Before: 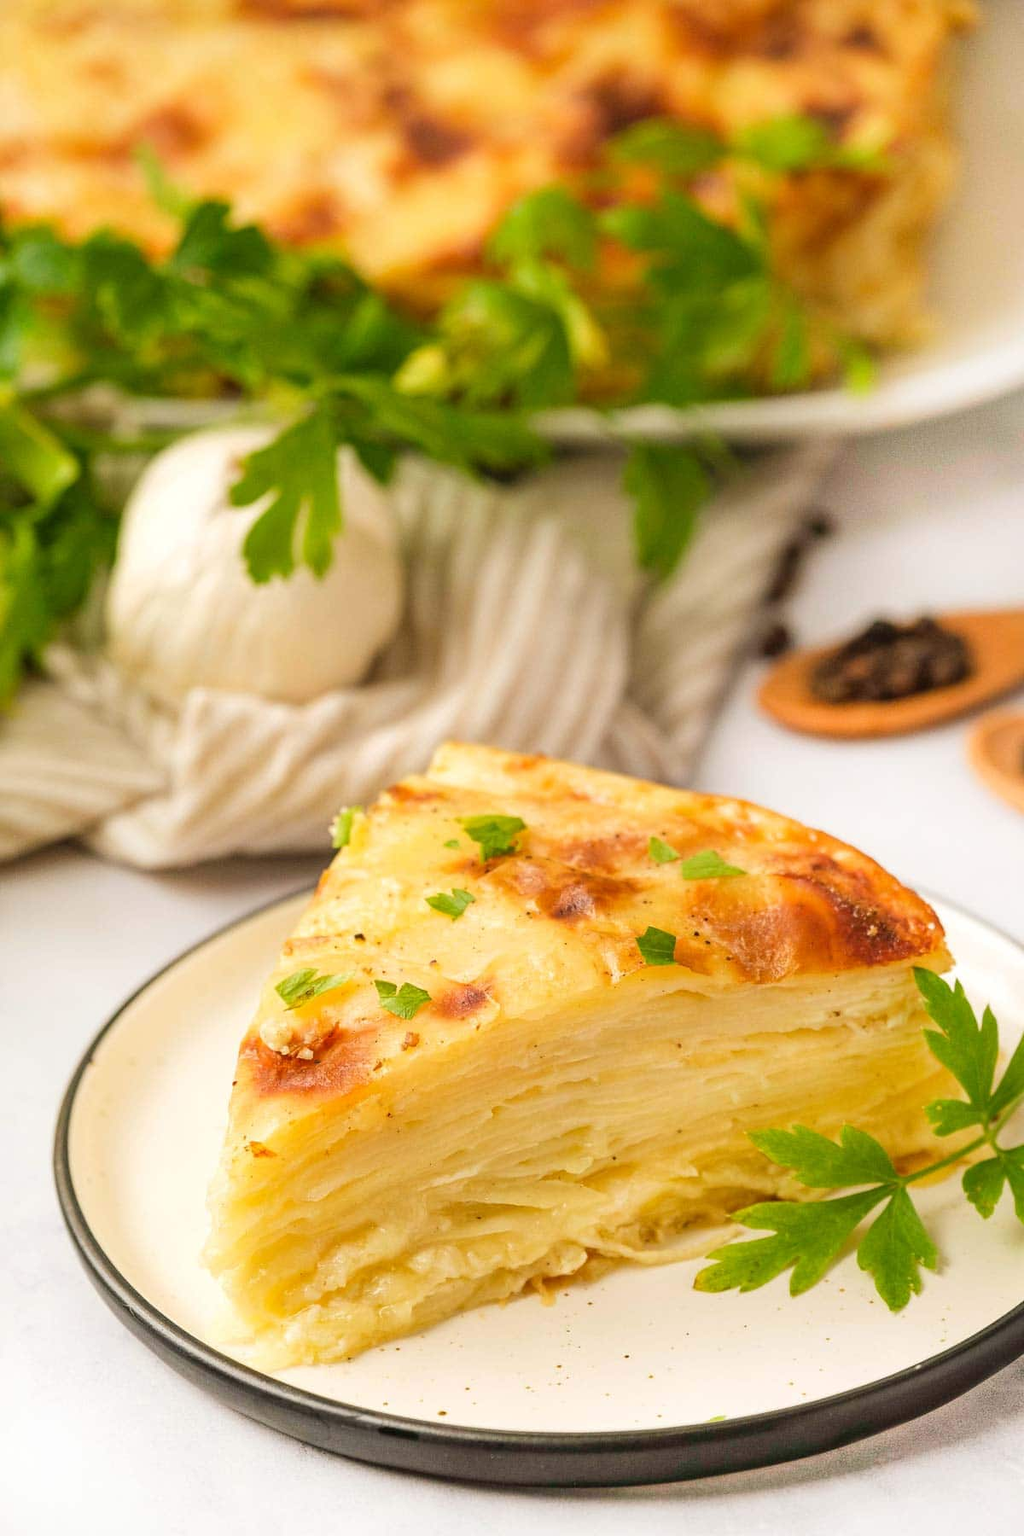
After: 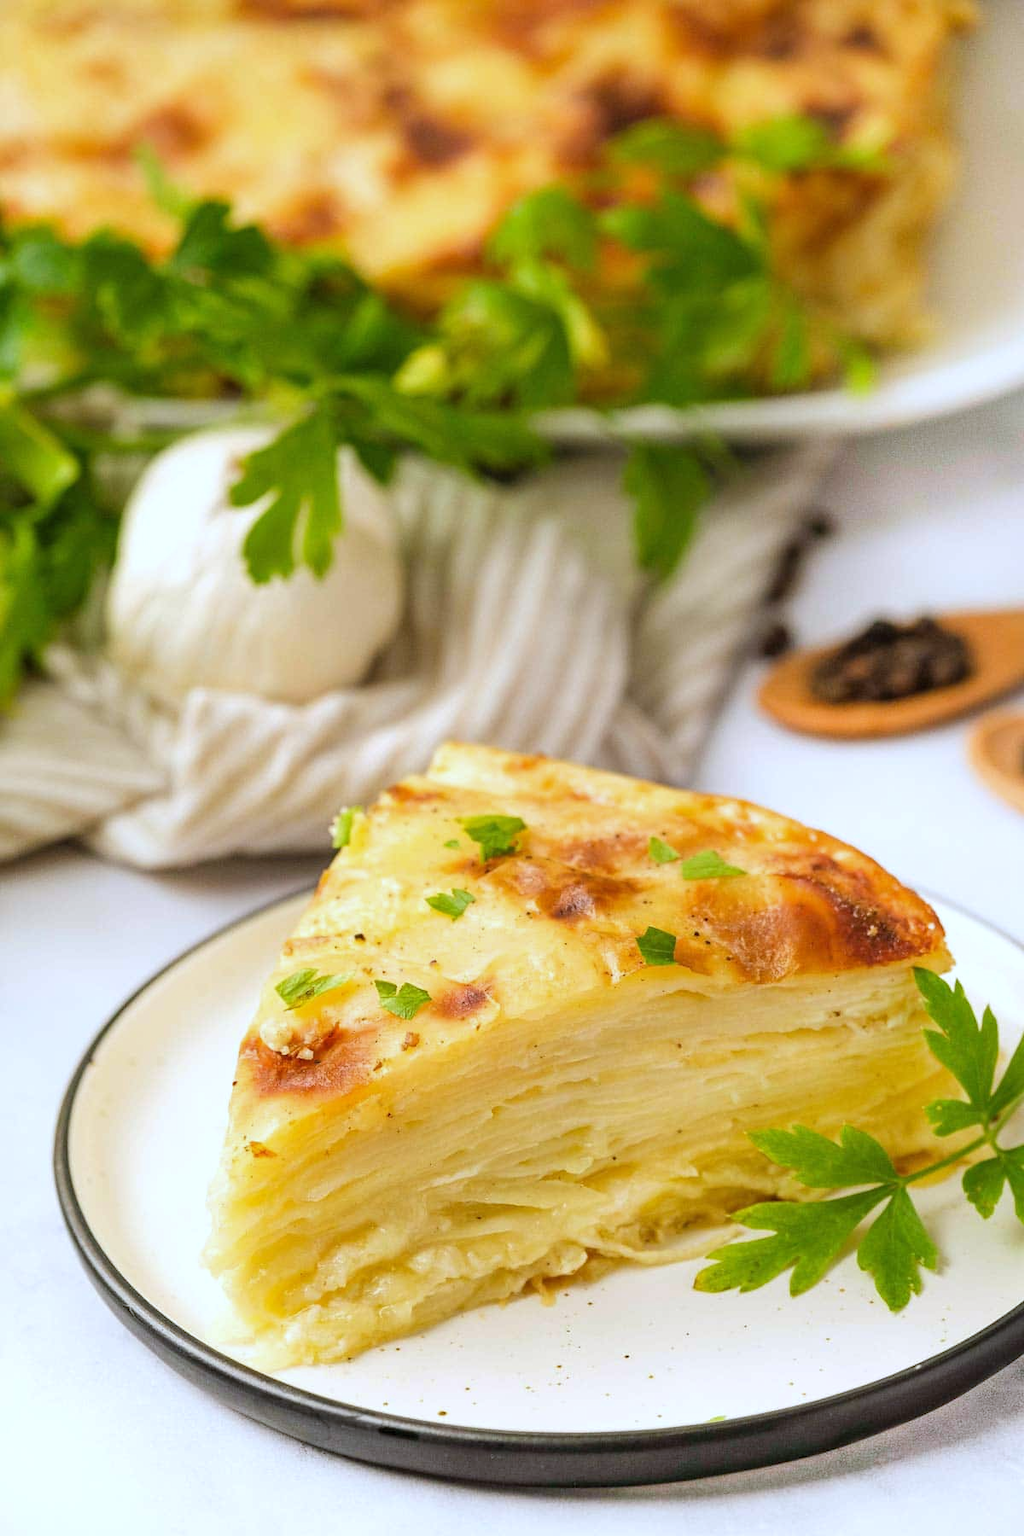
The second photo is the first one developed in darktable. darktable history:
levels: levels [0.026, 0.507, 0.987]
white balance: red 0.931, blue 1.11
